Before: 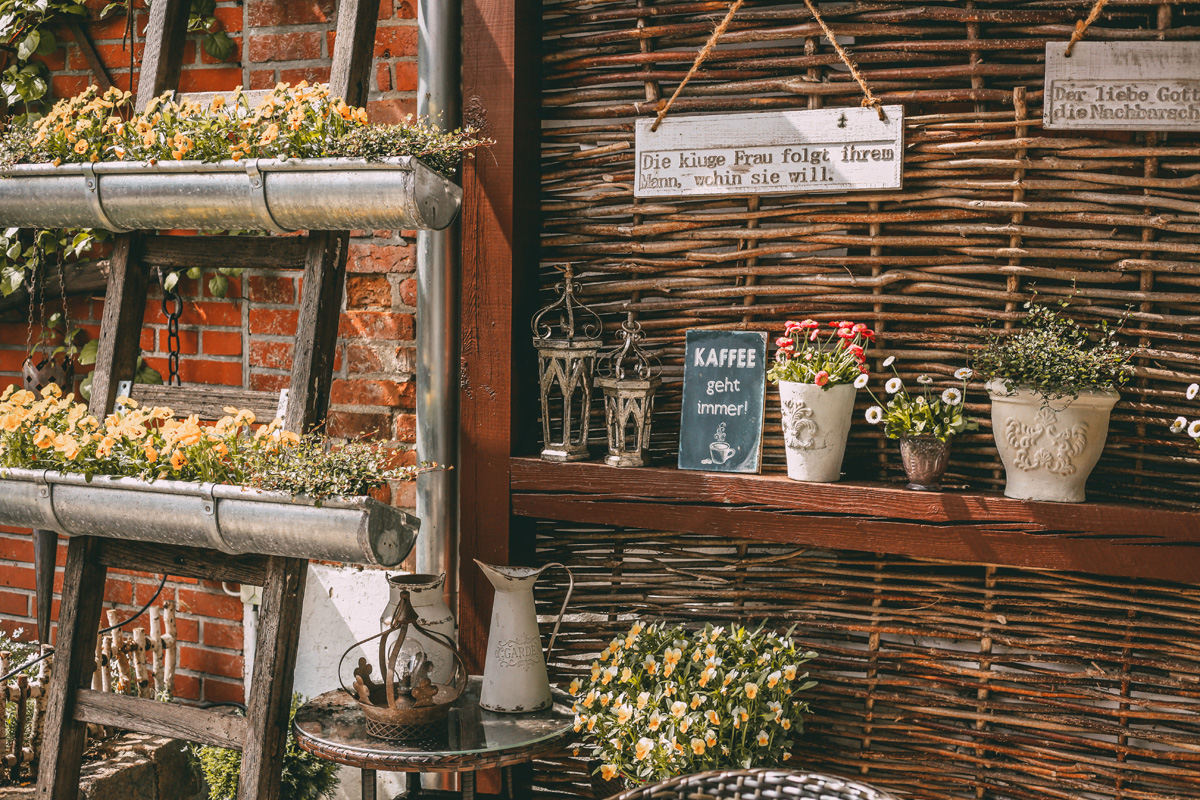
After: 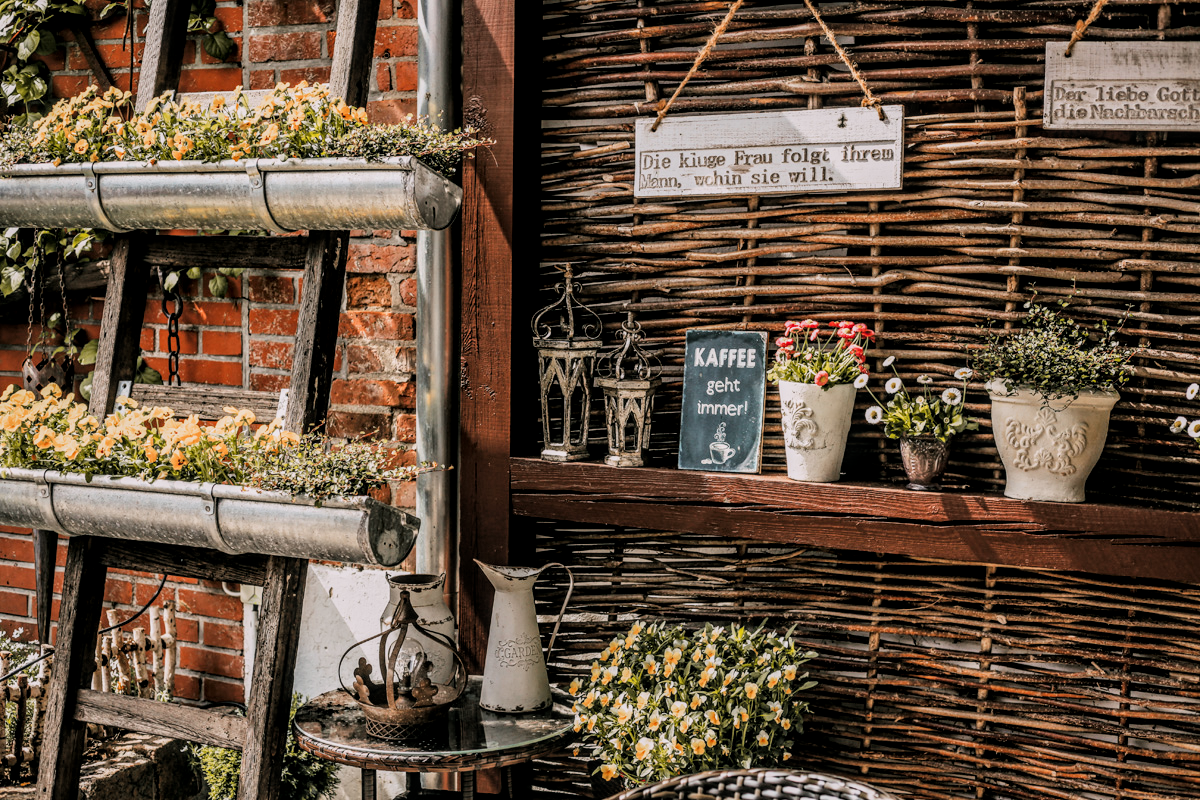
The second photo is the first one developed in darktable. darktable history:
local contrast: detail 130%
filmic rgb: black relative exposure -5 EV, hardness 2.88, contrast 1.3
